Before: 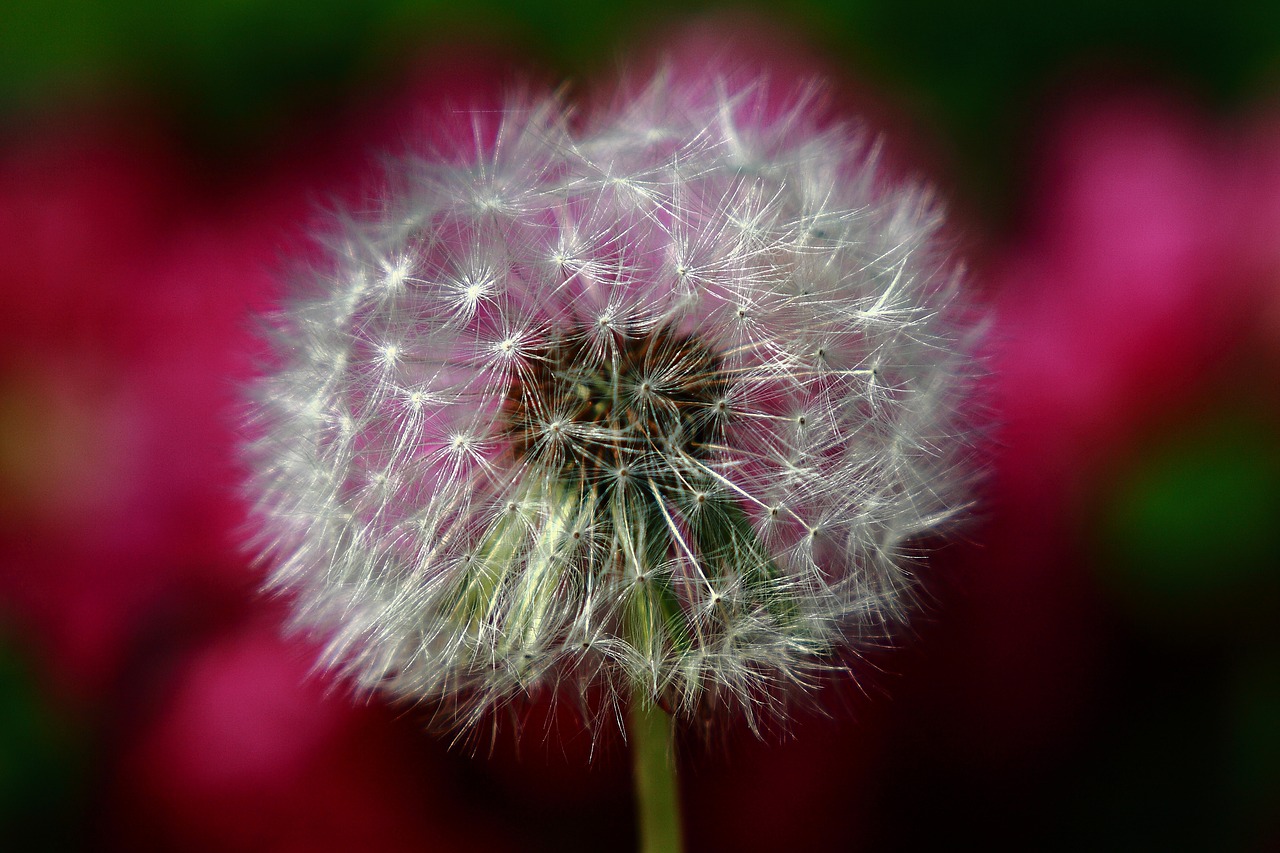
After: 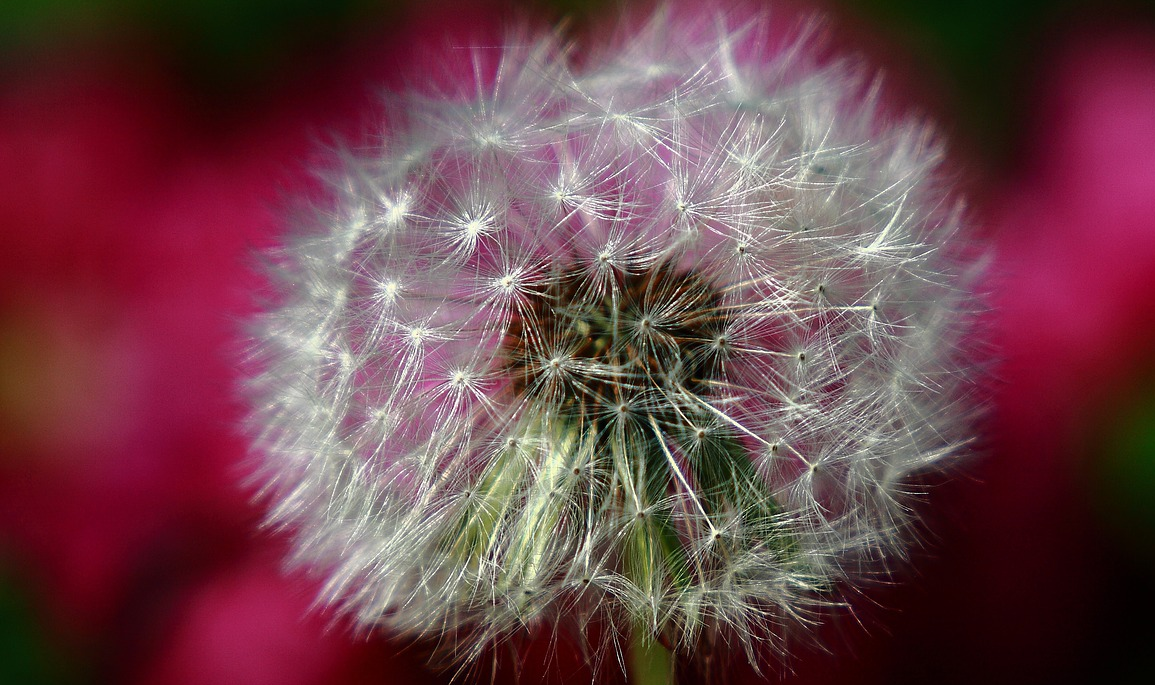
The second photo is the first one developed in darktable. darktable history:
crop: top 7.517%, right 9.691%, bottom 12.079%
